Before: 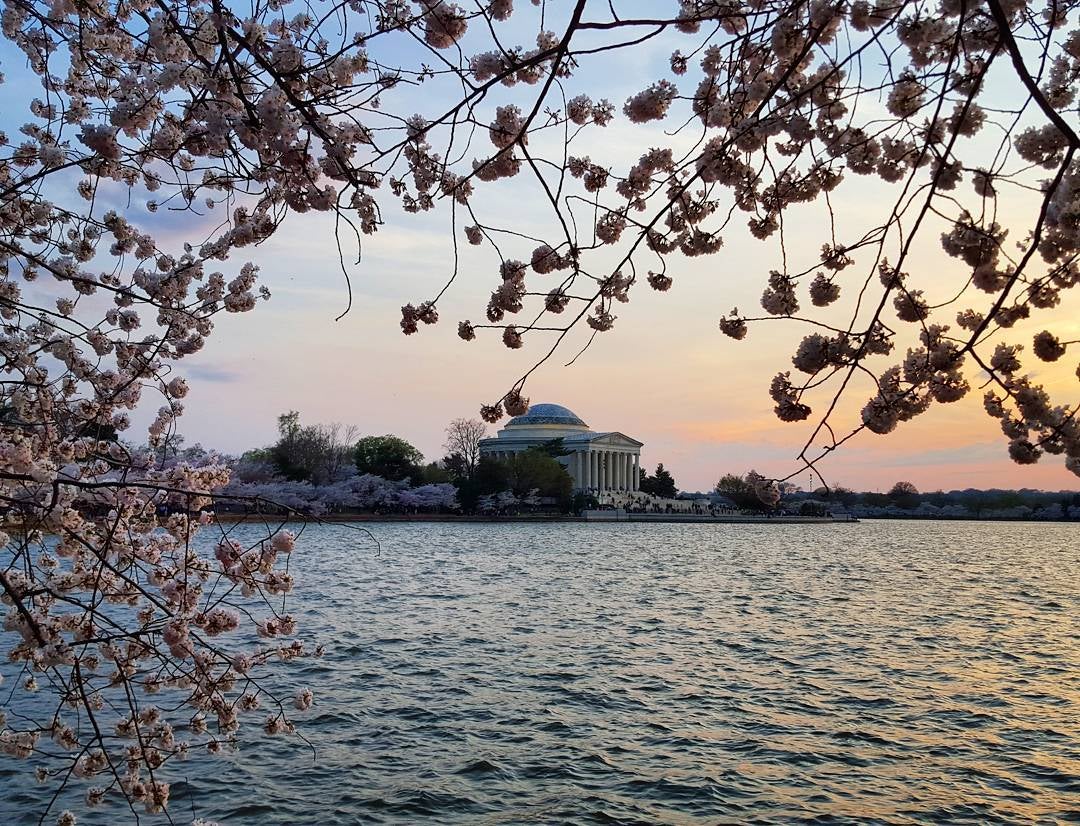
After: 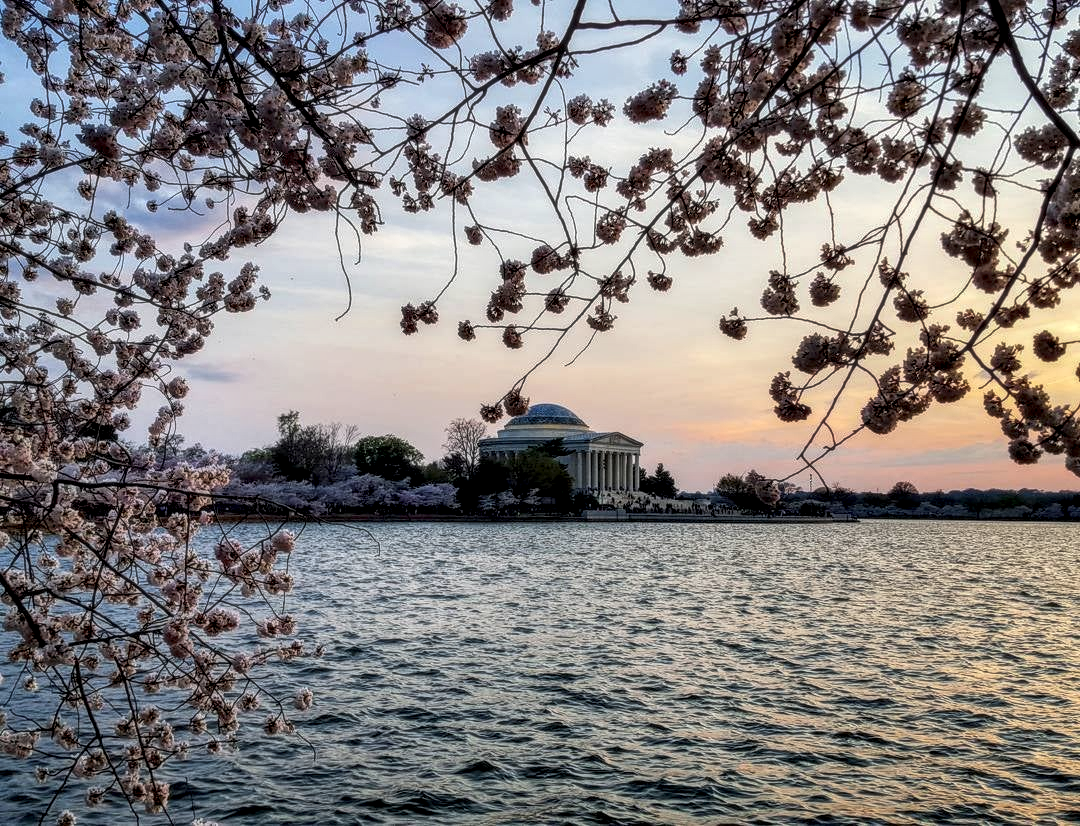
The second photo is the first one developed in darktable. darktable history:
soften: size 10%, saturation 50%, brightness 0.2 EV, mix 10%
local contrast: highlights 20%, shadows 70%, detail 170%
